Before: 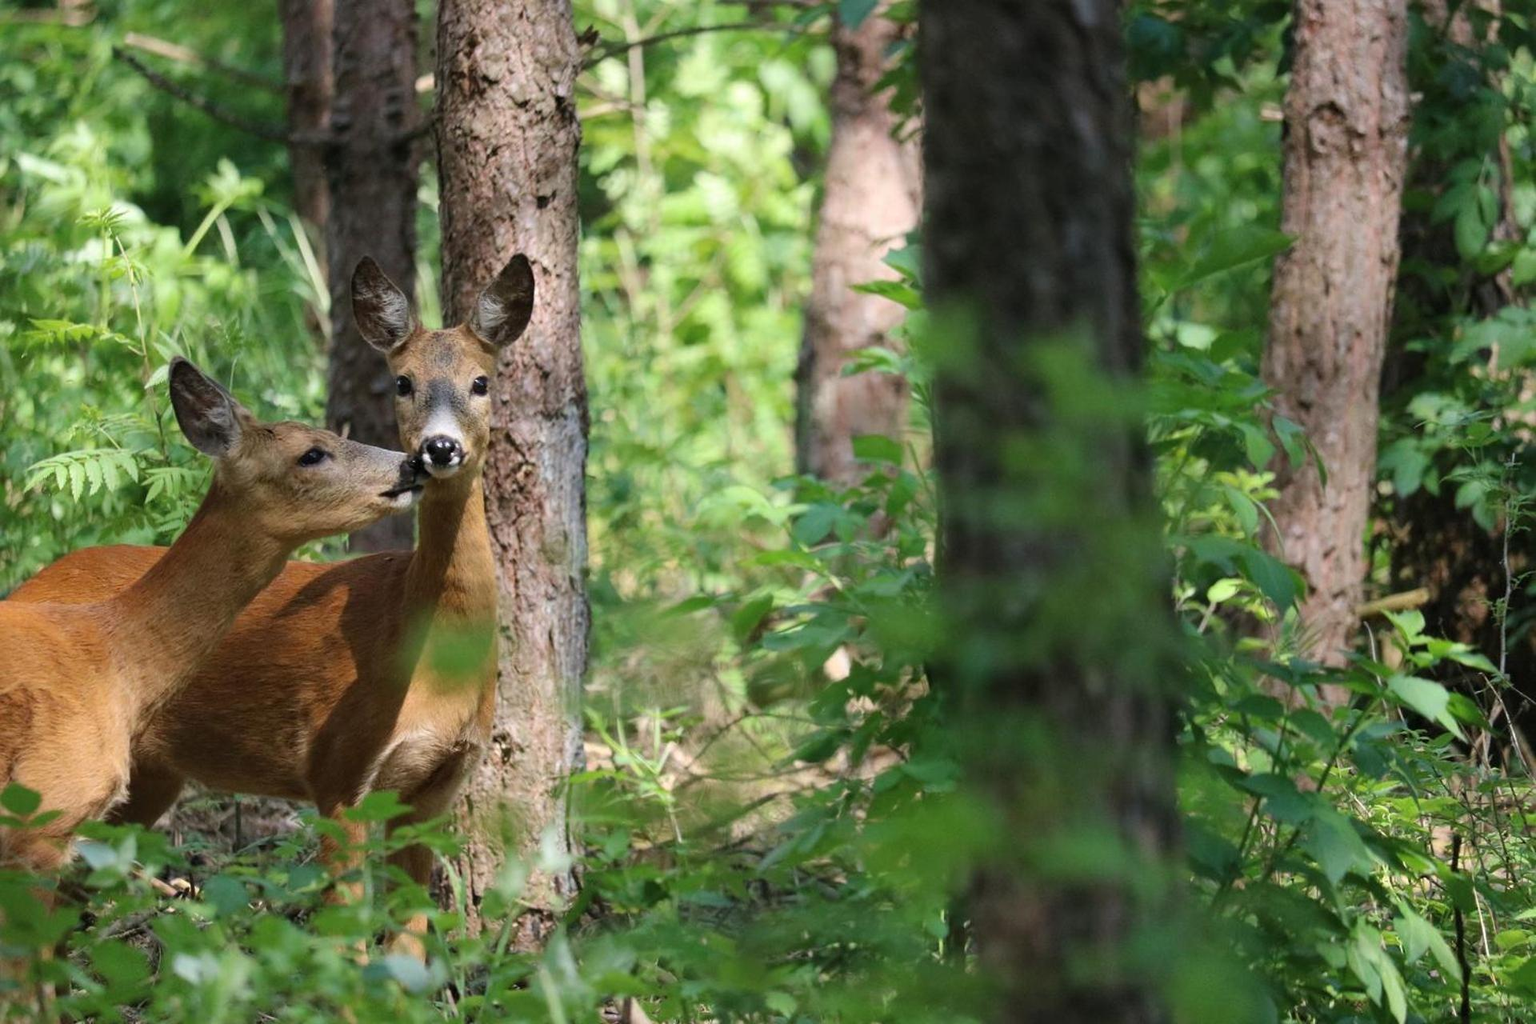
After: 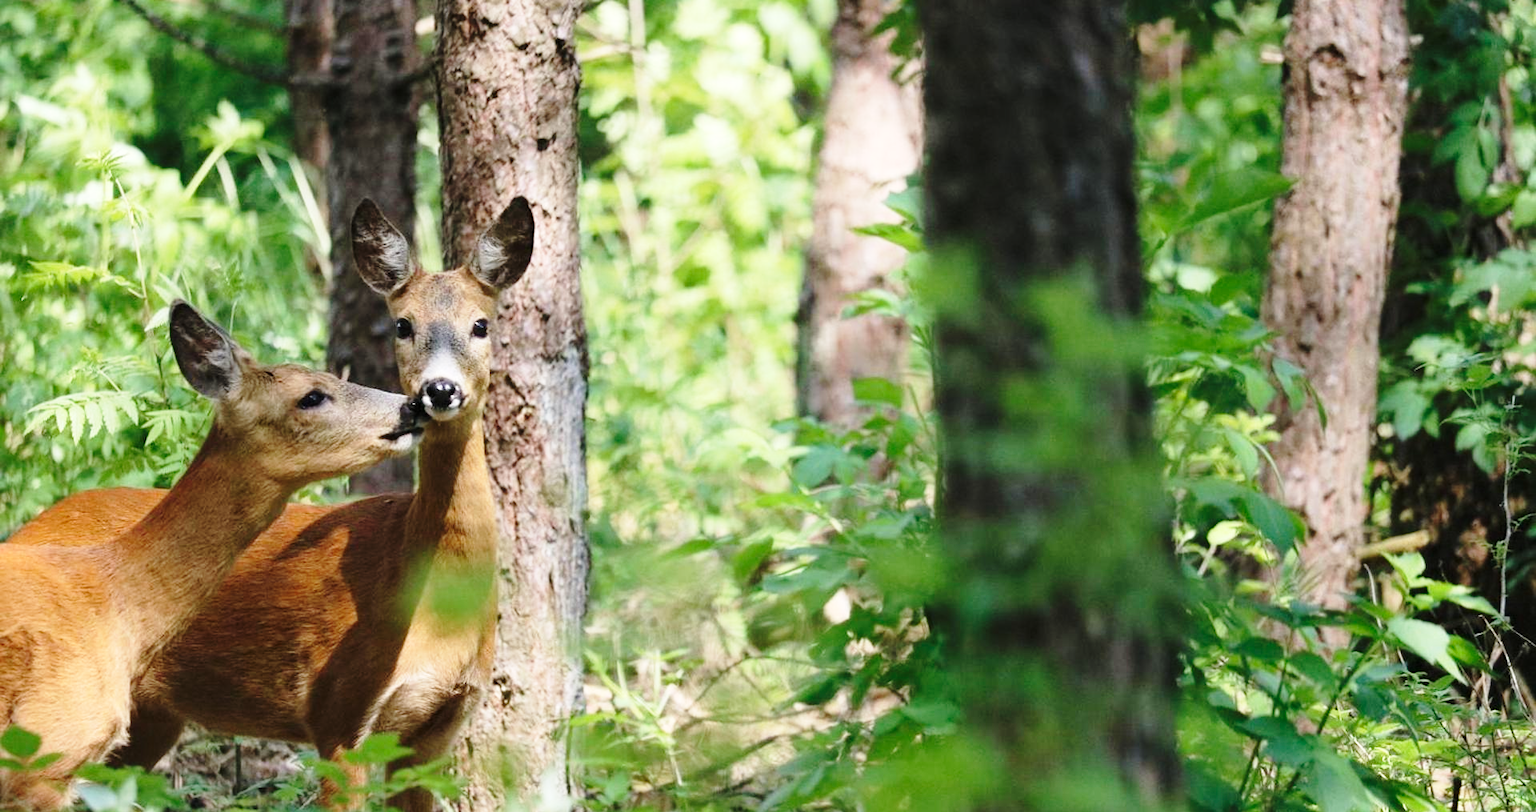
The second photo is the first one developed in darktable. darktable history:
contrast brightness saturation: saturation -0.058
crop and rotate: top 5.668%, bottom 14.902%
base curve: curves: ch0 [(0, 0) (0.028, 0.03) (0.121, 0.232) (0.46, 0.748) (0.859, 0.968) (1, 1)], exposure shift 0.574, preserve colors none
